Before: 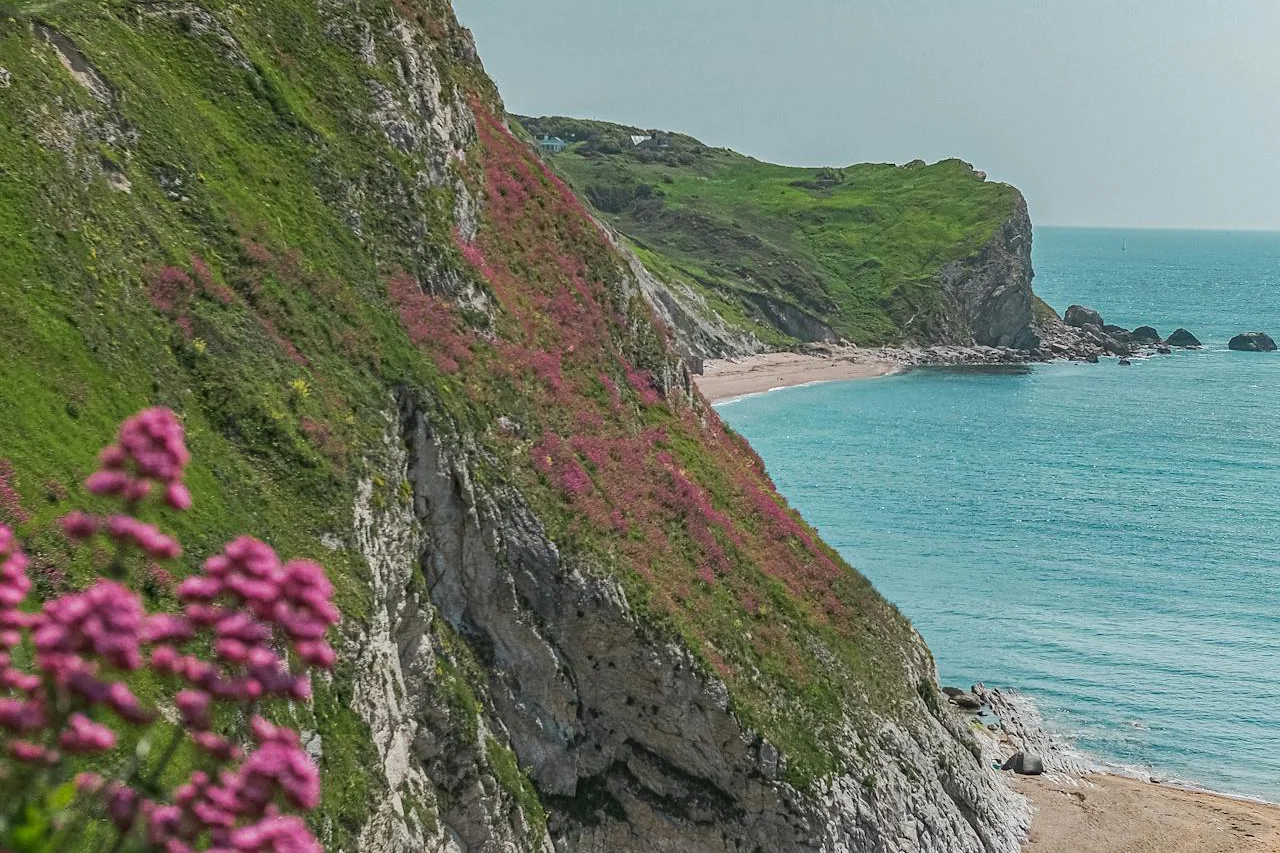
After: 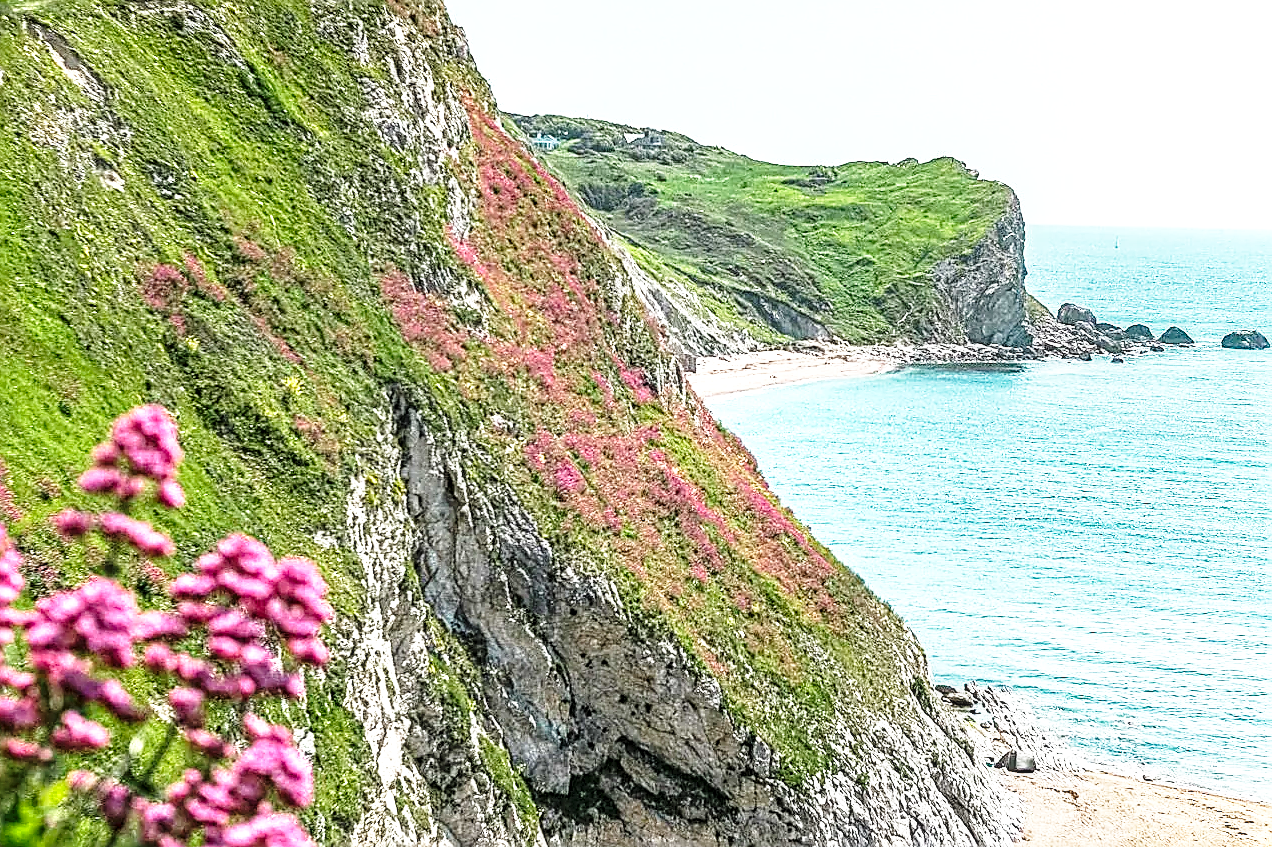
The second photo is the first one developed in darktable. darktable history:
base curve: curves: ch0 [(0, 0) (0.026, 0.03) (0.109, 0.232) (0.351, 0.748) (0.669, 0.968) (1, 1)], preserve colors none
sharpen: amount 0.904
crop and rotate: left 0.599%, top 0.26%, bottom 0.384%
local contrast: detail 130%
tone equalizer: -8 EV -0.736 EV, -7 EV -0.714 EV, -6 EV -0.639 EV, -5 EV -0.395 EV, -3 EV 0.378 EV, -2 EV 0.6 EV, -1 EV 0.681 EV, +0 EV 0.721 EV
